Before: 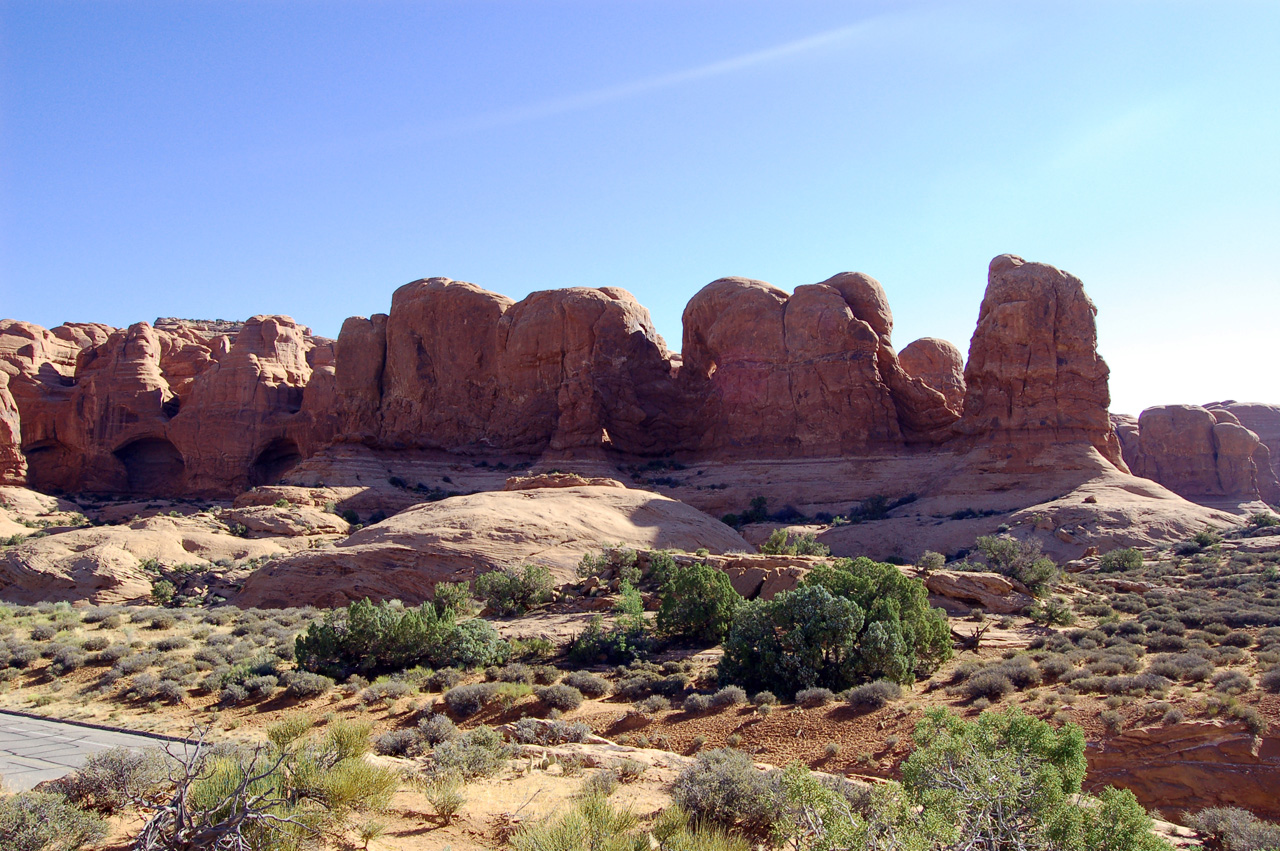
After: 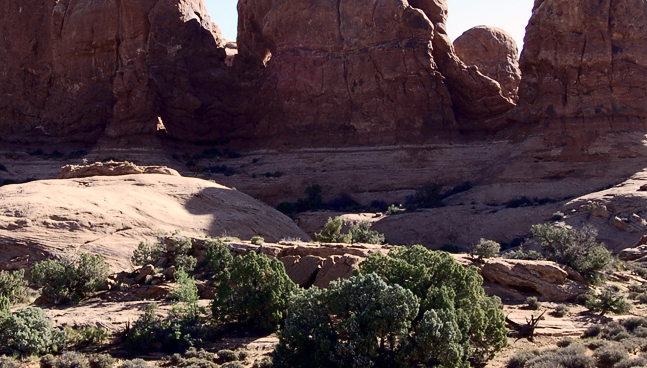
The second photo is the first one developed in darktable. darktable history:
contrast brightness saturation: contrast 0.252, saturation -0.323
color balance rgb: shadows lift › hue 85.32°, highlights gain › chroma 2.477%, highlights gain › hue 37.57°, perceptual saturation grading › global saturation 0.063%, global vibrance 16.619%, saturation formula JzAzBz (2021)
tone equalizer: edges refinement/feathering 500, mask exposure compensation -1.57 EV, preserve details no
crop: left 34.821%, top 36.668%, right 14.603%, bottom 20.058%
